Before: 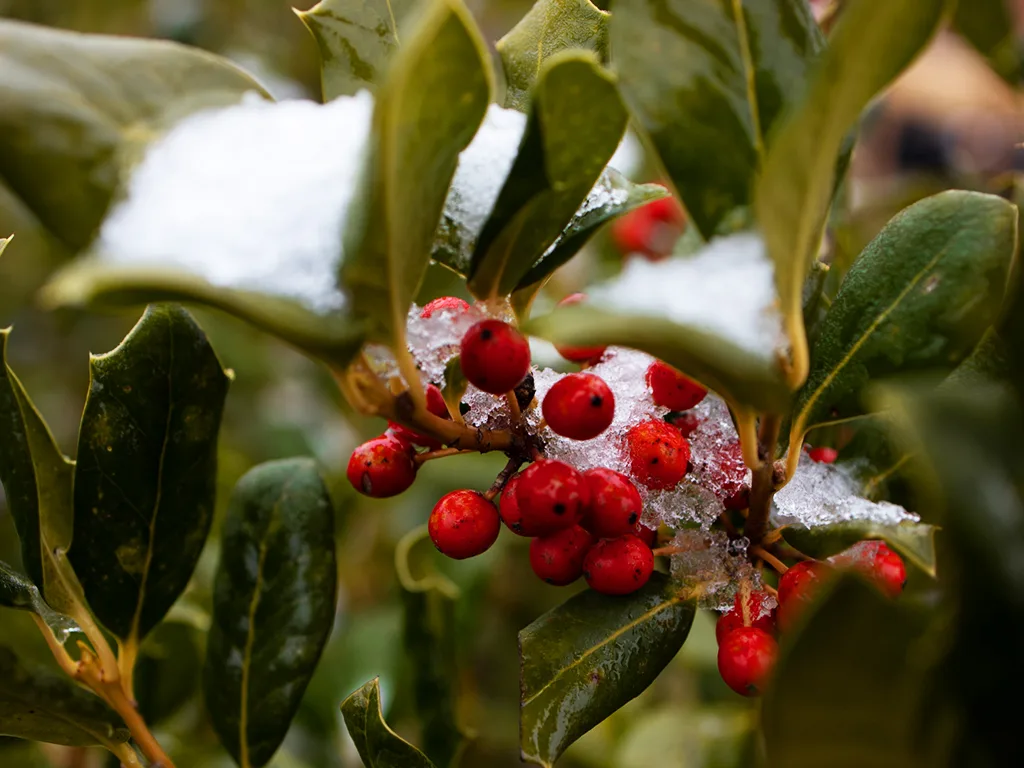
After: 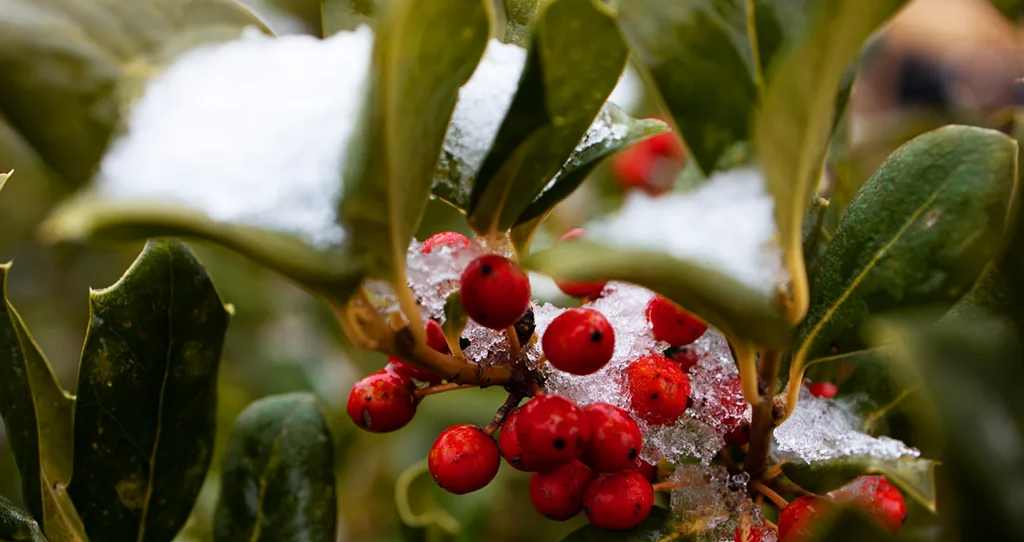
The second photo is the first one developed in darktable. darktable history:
crop and rotate: top 8.527%, bottom 20.78%
